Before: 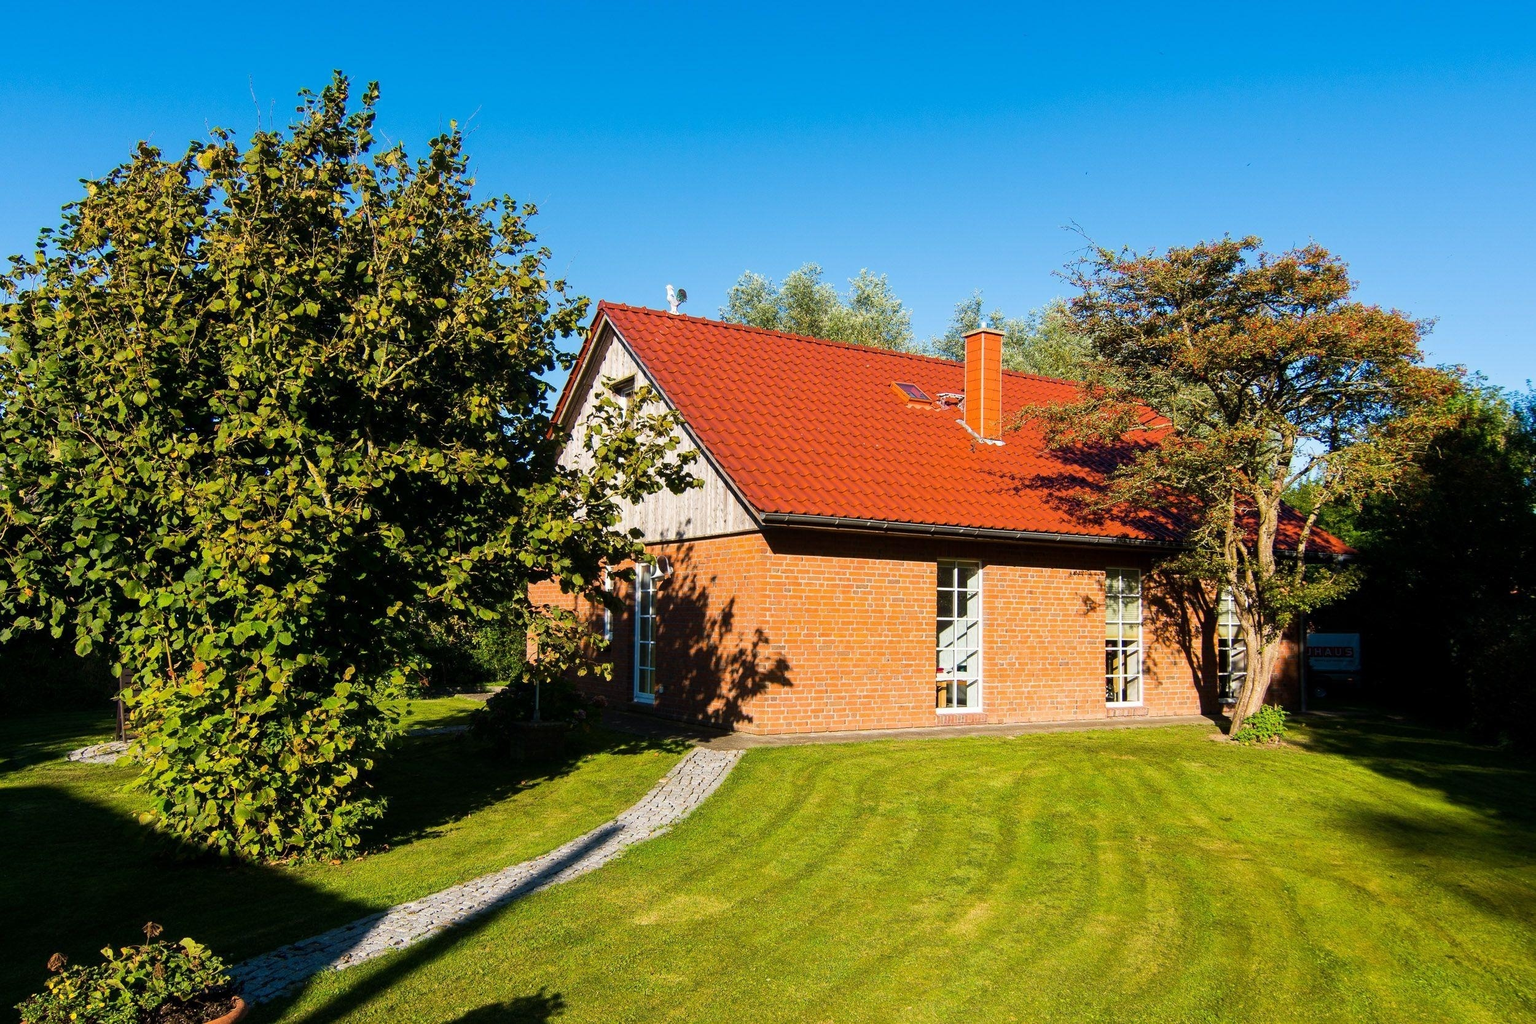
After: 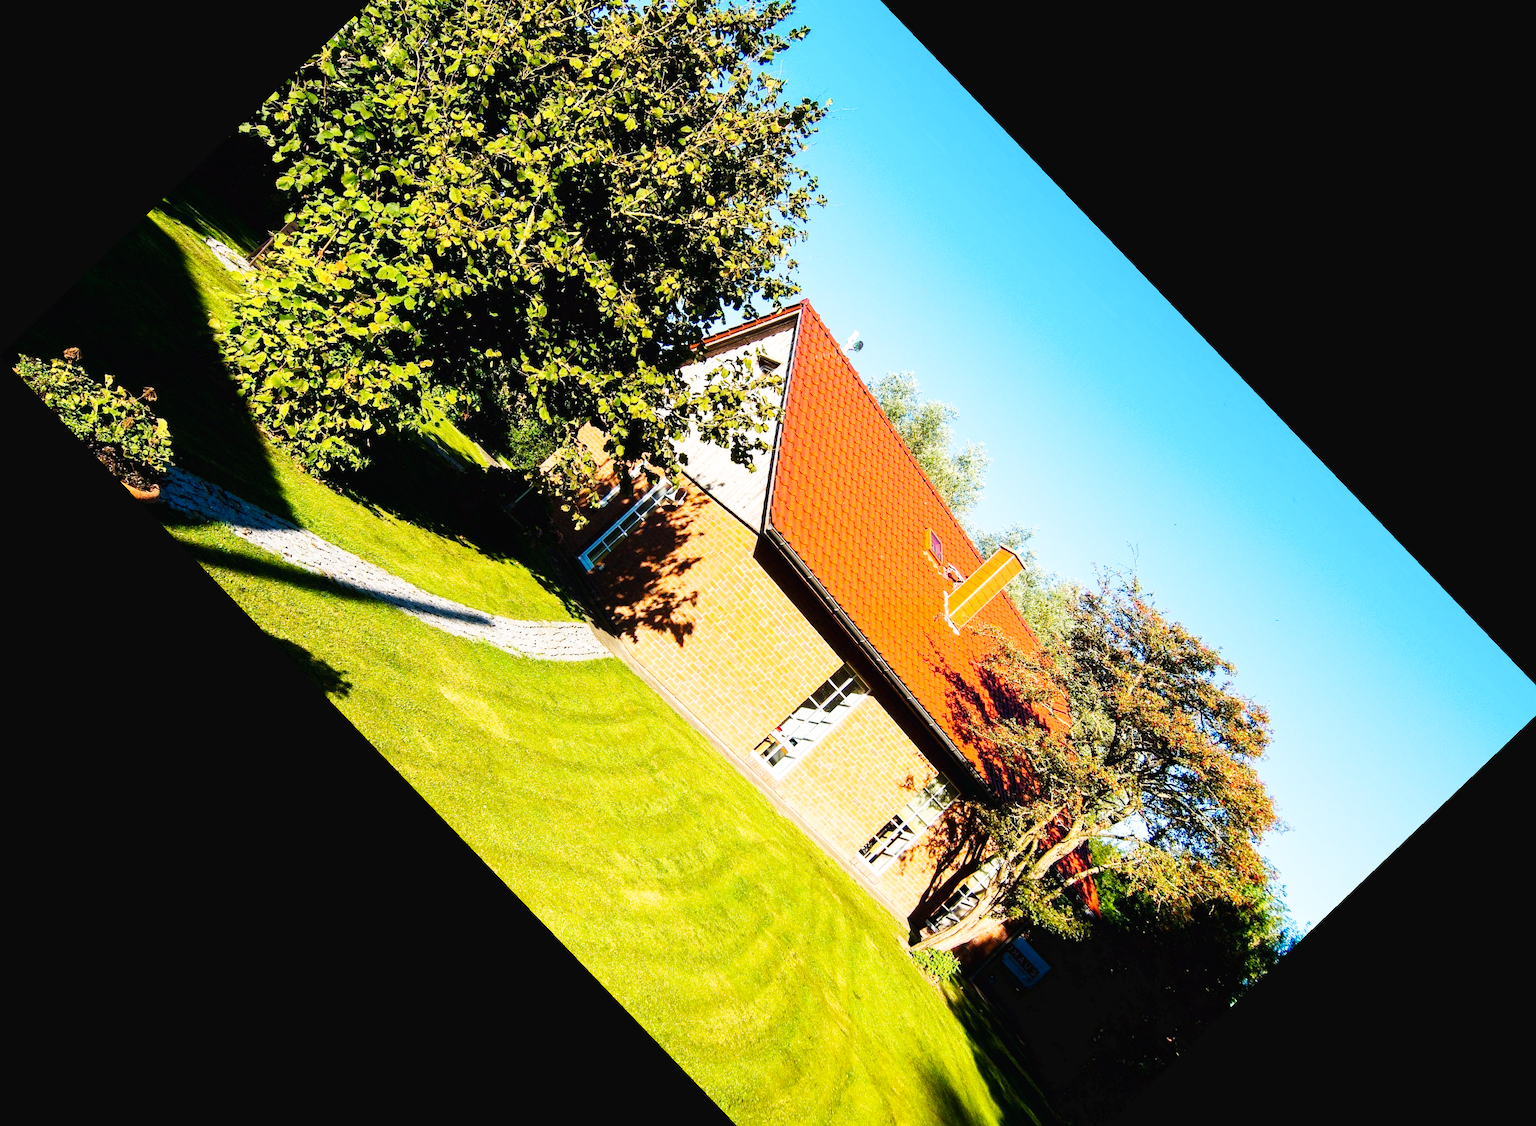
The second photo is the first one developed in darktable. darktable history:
base curve: curves: ch0 [(0, 0.003) (0.001, 0.002) (0.006, 0.004) (0.02, 0.022) (0.048, 0.086) (0.094, 0.234) (0.162, 0.431) (0.258, 0.629) (0.385, 0.8) (0.548, 0.918) (0.751, 0.988) (1, 1)], preserve colors none
crop and rotate: angle -46.26°, top 16.234%, right 0.912%, bottom 11.704%
